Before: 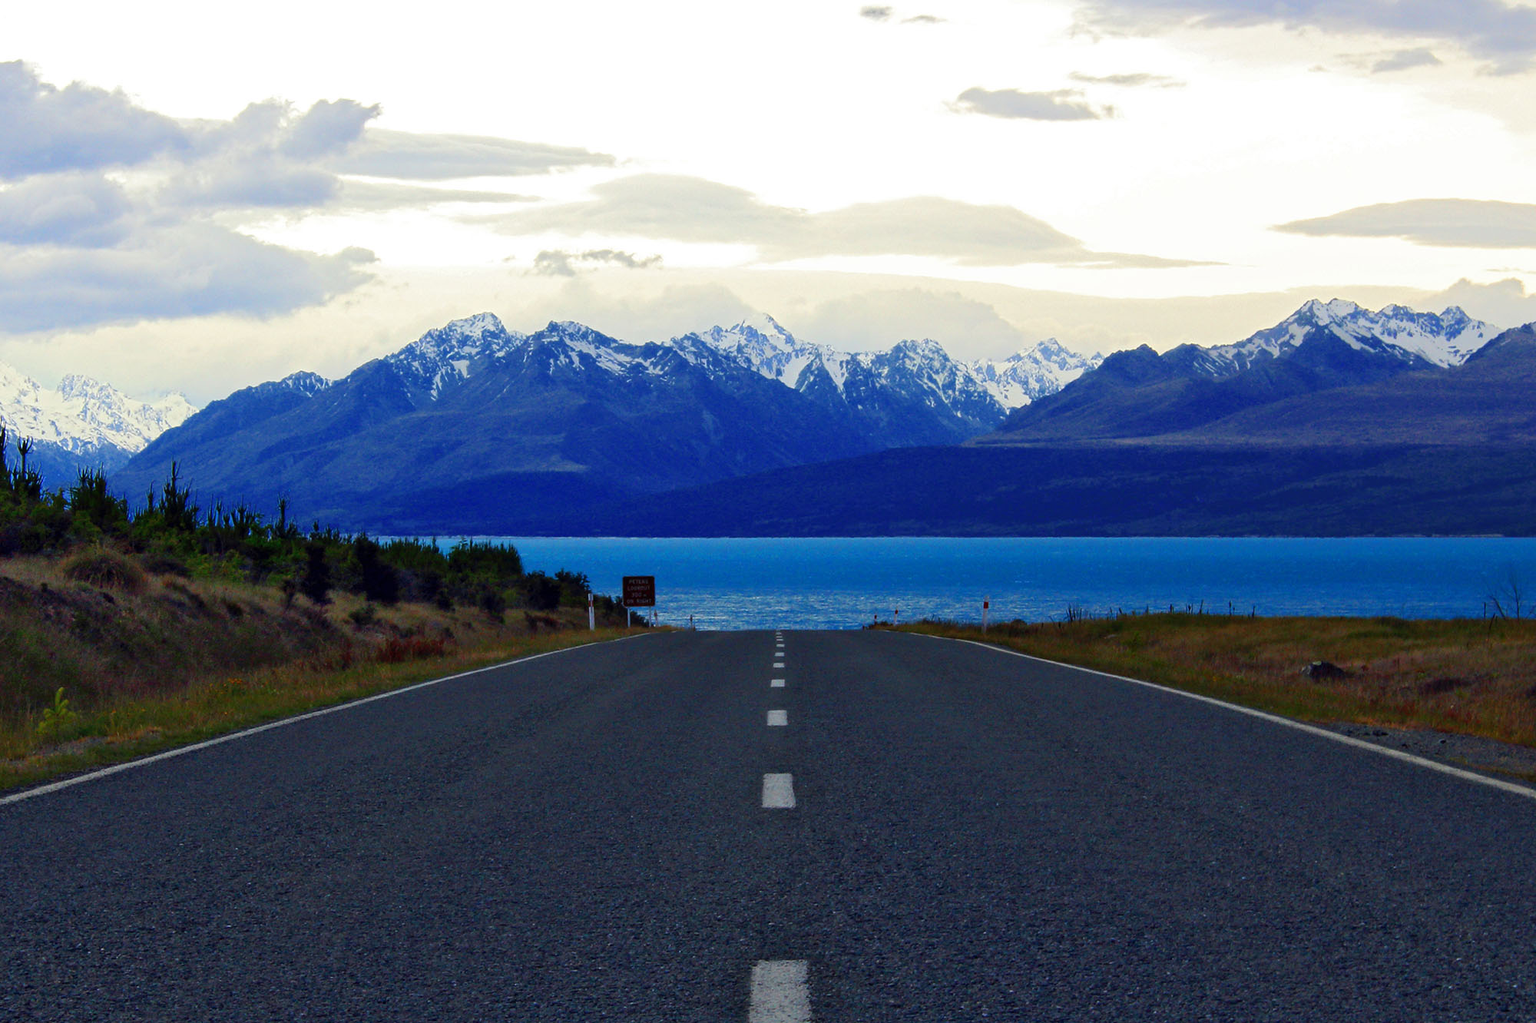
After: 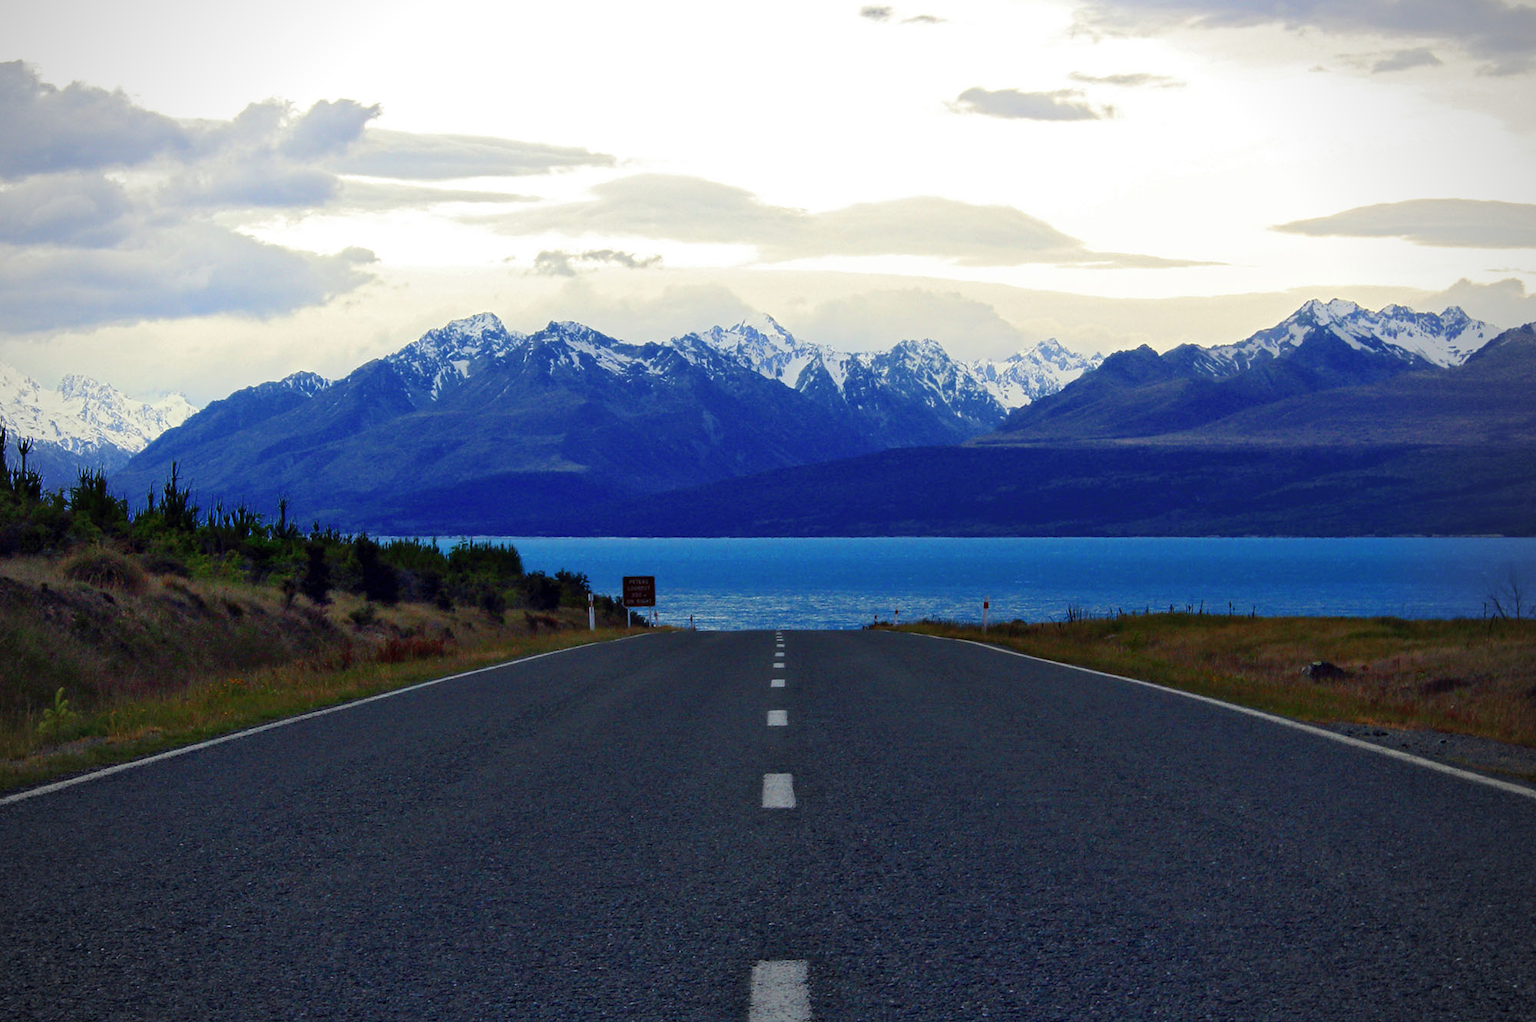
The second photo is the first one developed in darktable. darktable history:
vignetting: unbound false
contrast brightness saturation: saturation -0.05
